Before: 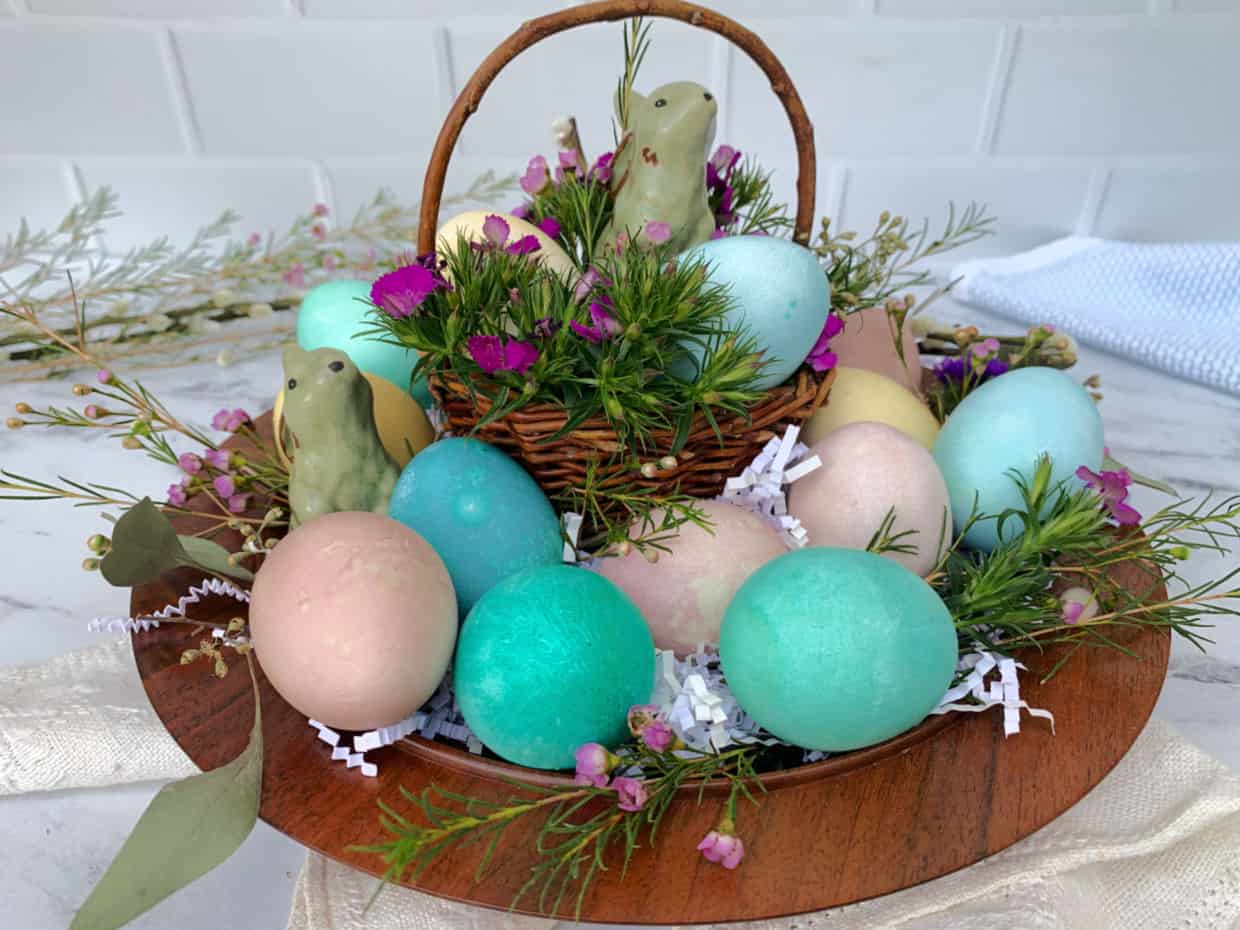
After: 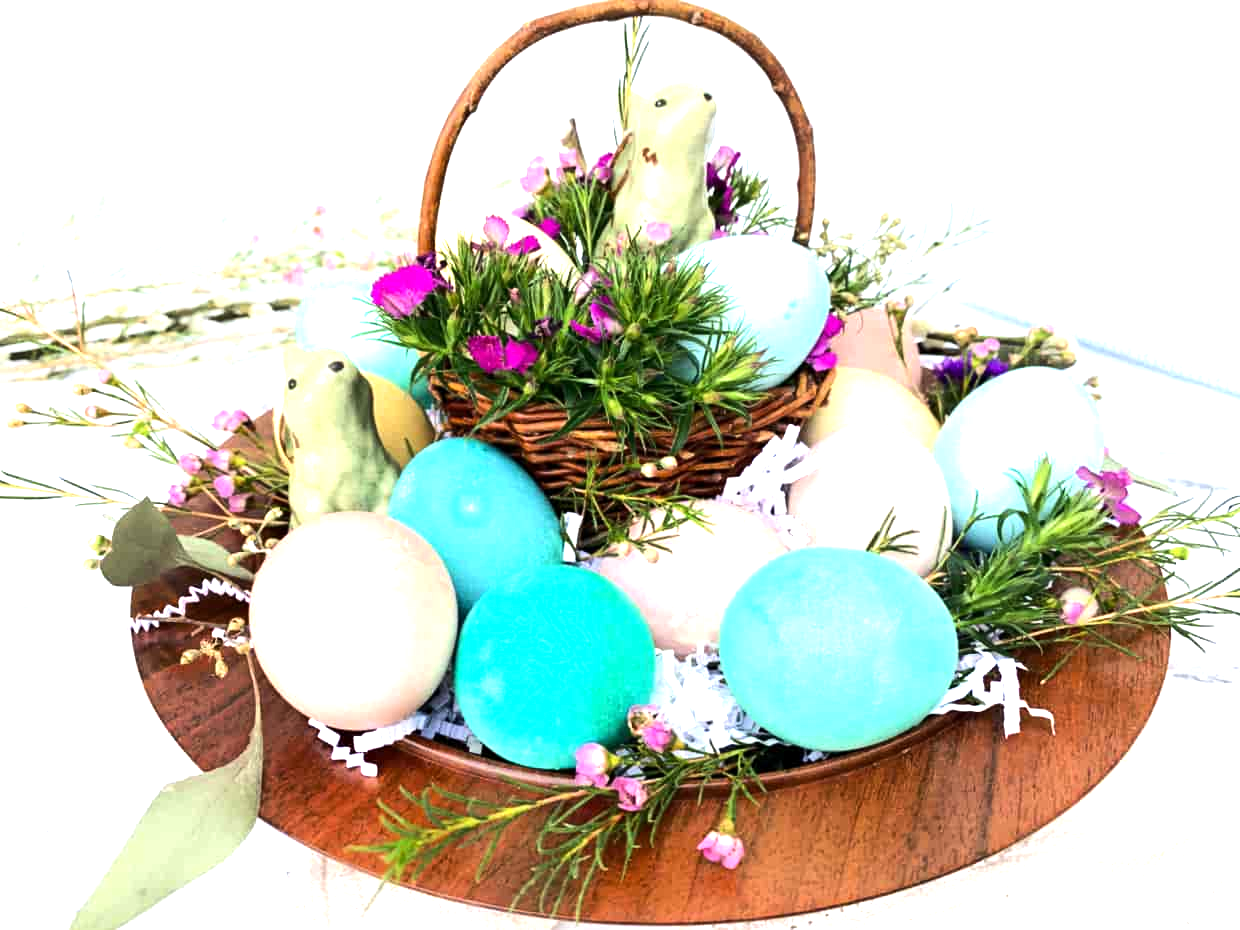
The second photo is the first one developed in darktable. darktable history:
tone equalizer: -8 EV -0.75 EV, -7 EV -0.7 EV, -6 EV -0.6 EV, -5 EV -0.4 EV, -3 EV 0.4 EV, -2 EV 0.6 EV, -1 EV 0.7 EV, +0 EV 0.75 EV, edges refinement/feathering 500, mask exposure compensation -1.57 EV, preserve details no
exposure: black level correction 0.001, exposure 1.05 EV, compensate exposure bias true, compensate highlight preservation false
